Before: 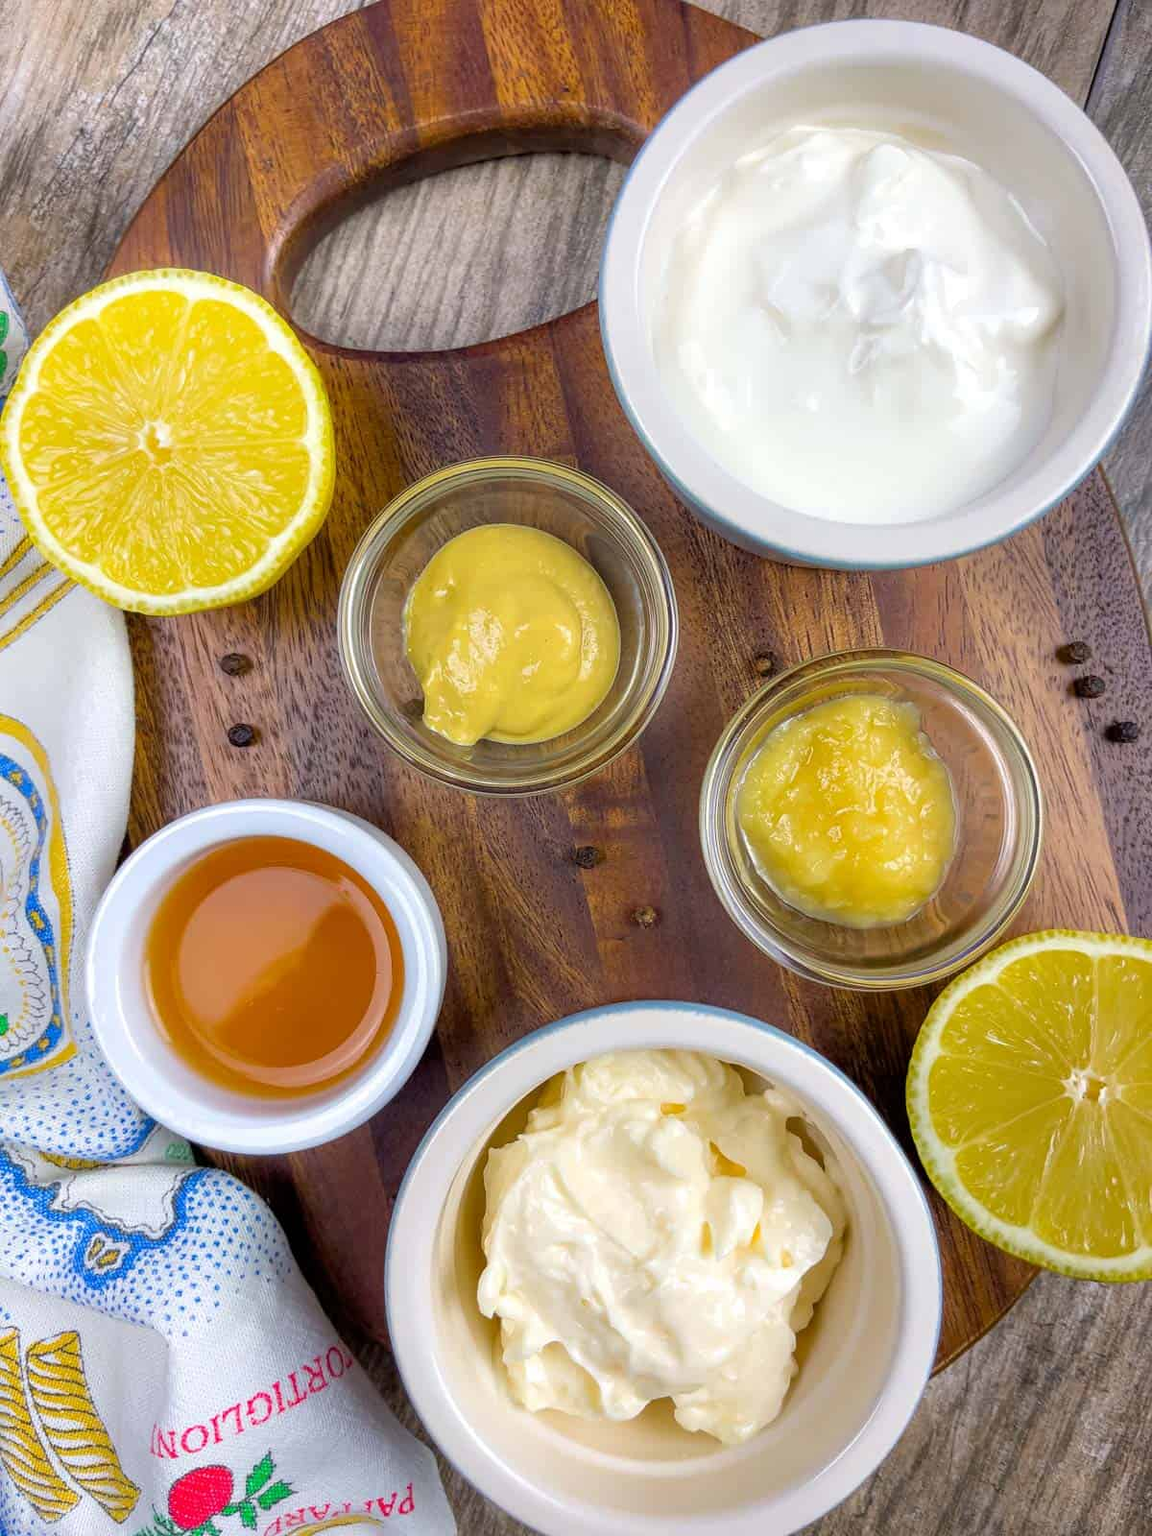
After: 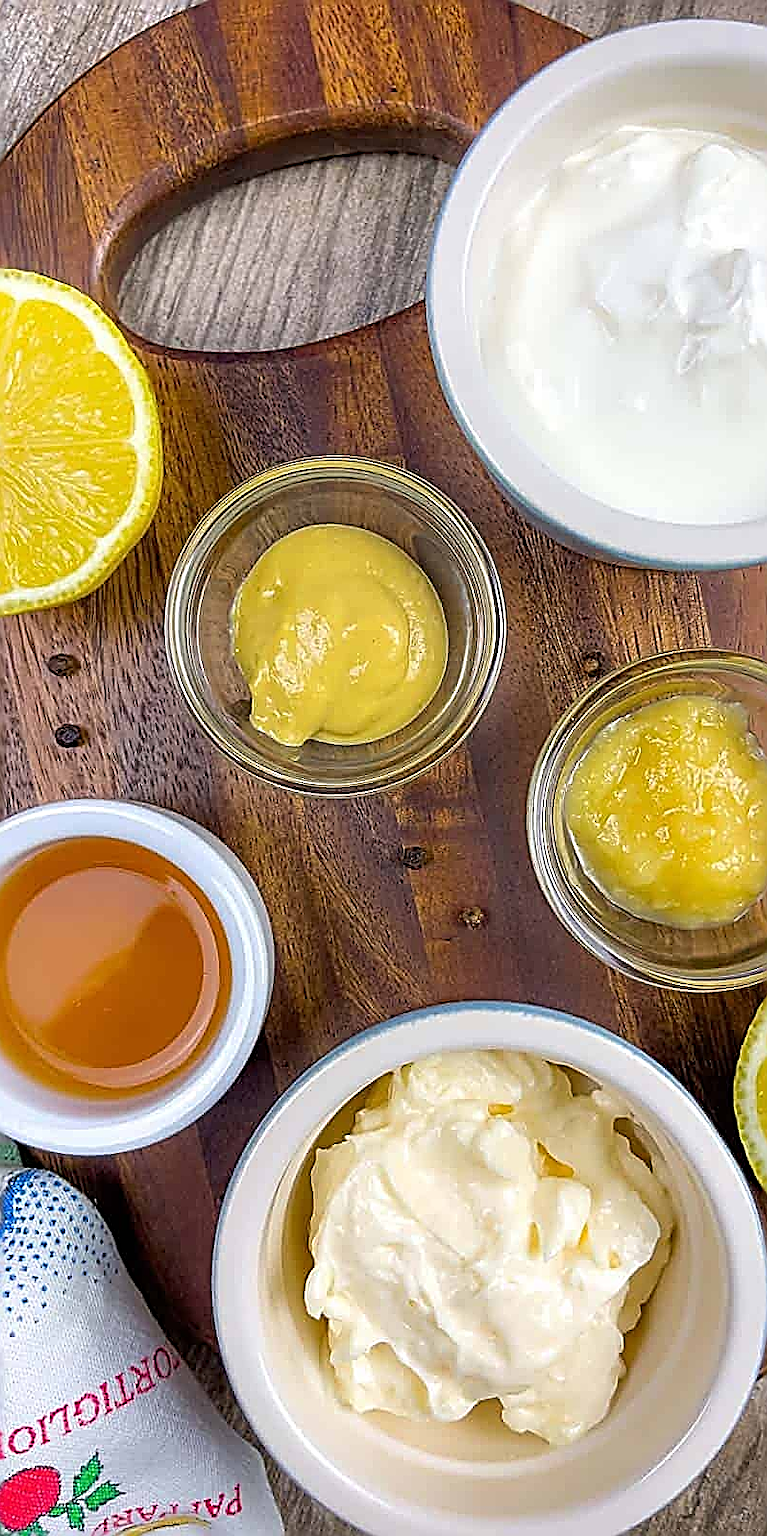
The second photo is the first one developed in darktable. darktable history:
crop and rotate: left 15.055%, right 18.278%
sharpen: amount 2
